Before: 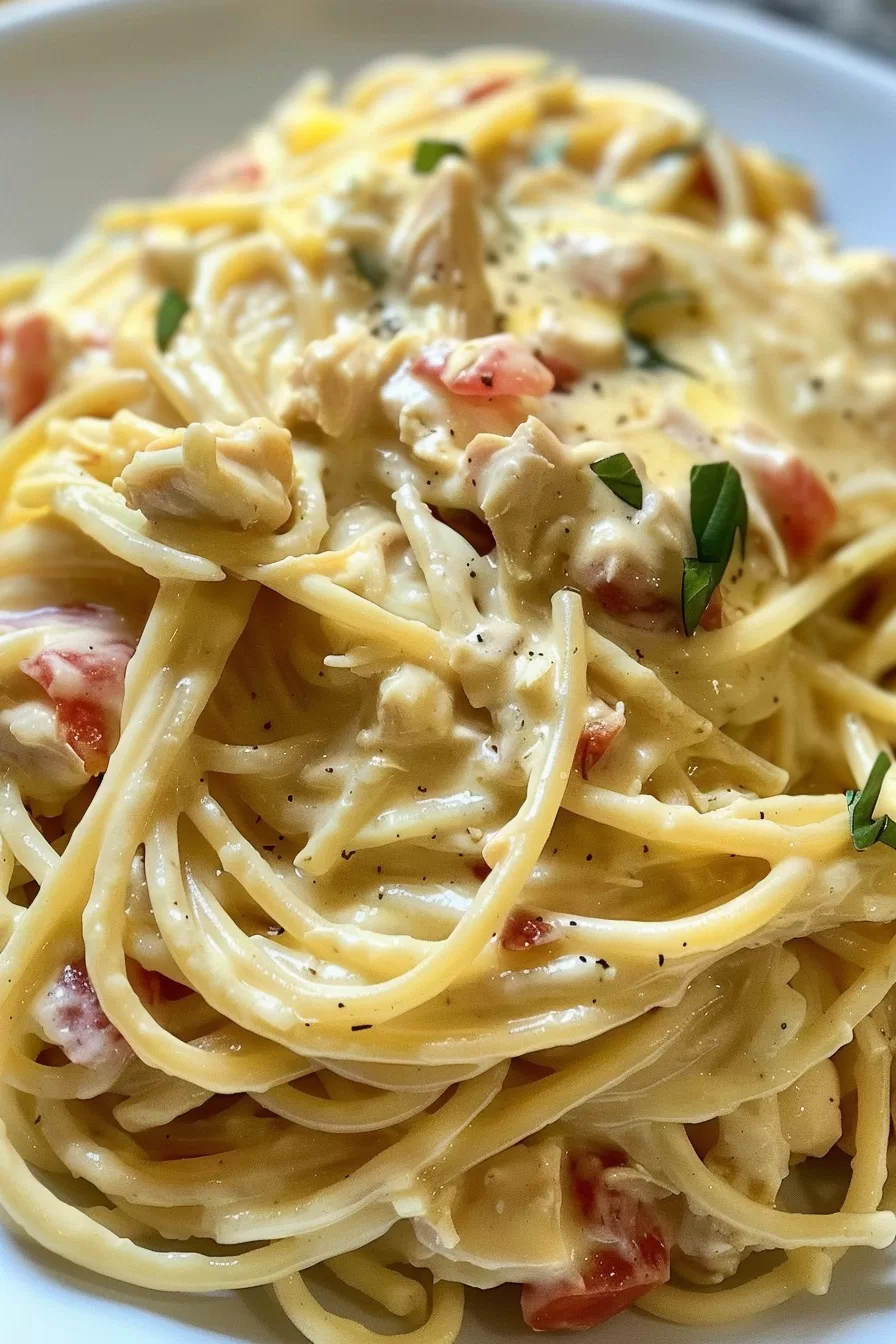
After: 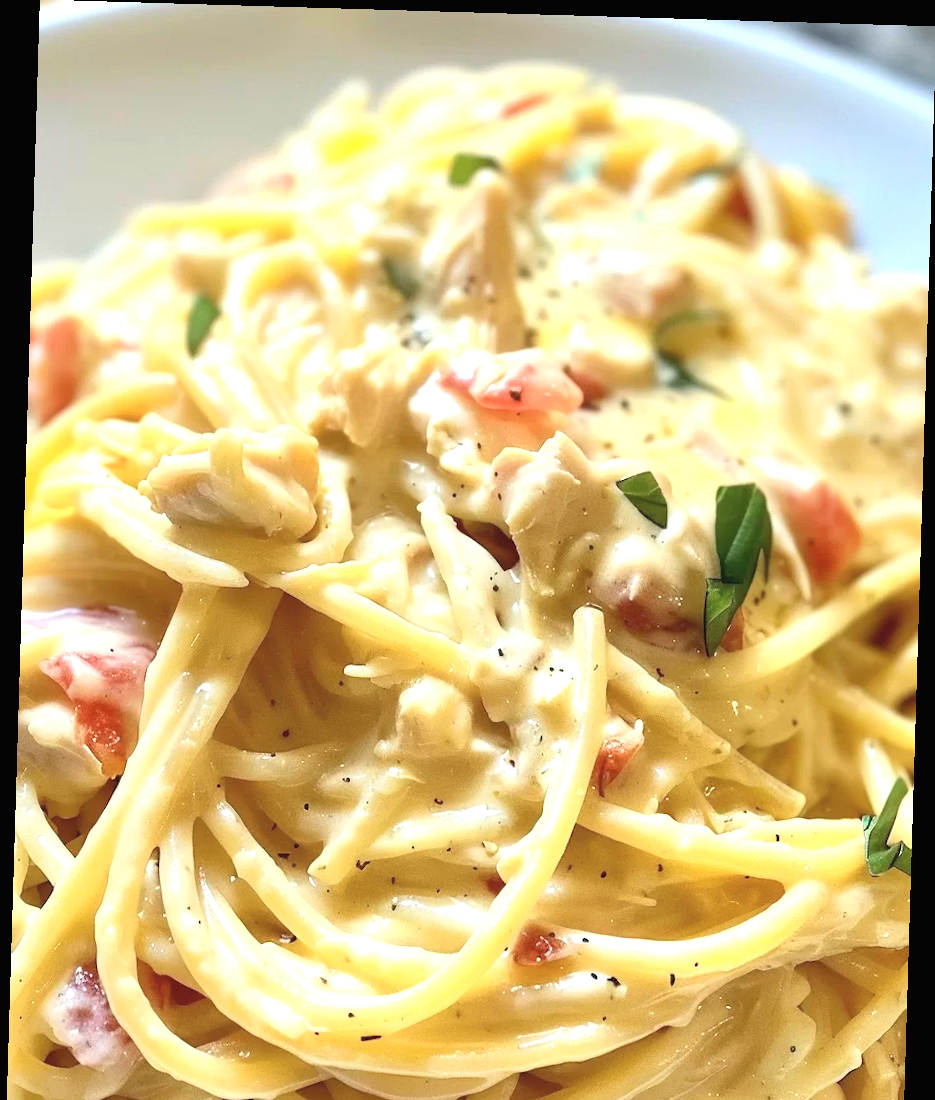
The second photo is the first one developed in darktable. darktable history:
contrast brightness saturation: brightness 0.13
rotate and perspective: rotation 1.72°, automatic cropping off
exposure: black level correction 0, exposure 0.7 EV, compensate exposure bias true, compensate highlight preservation false
crop: bottom 19.644%
